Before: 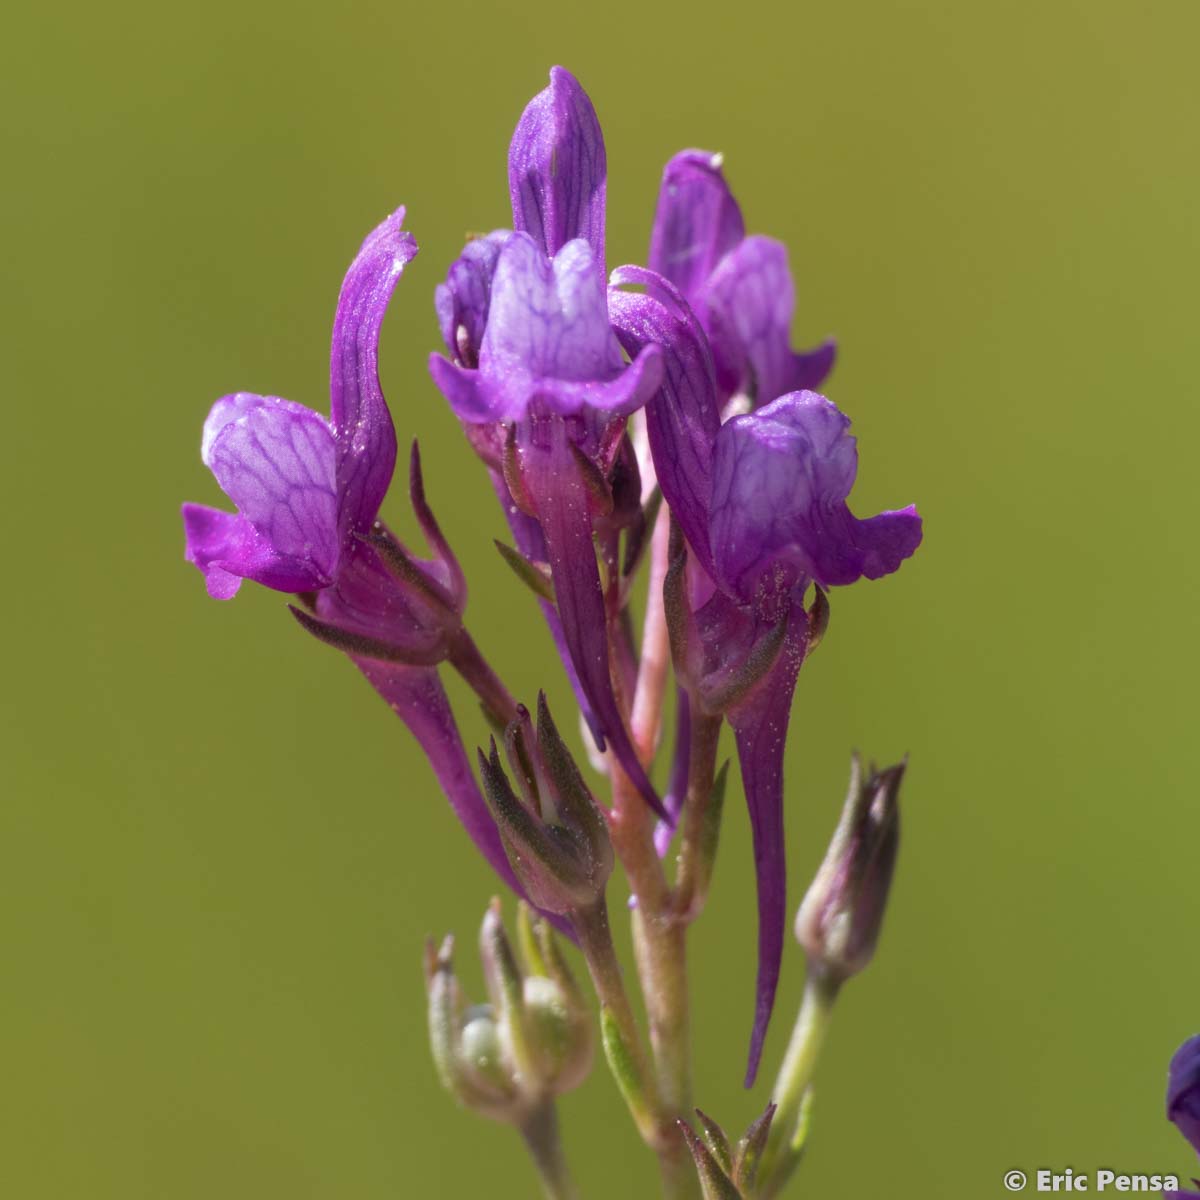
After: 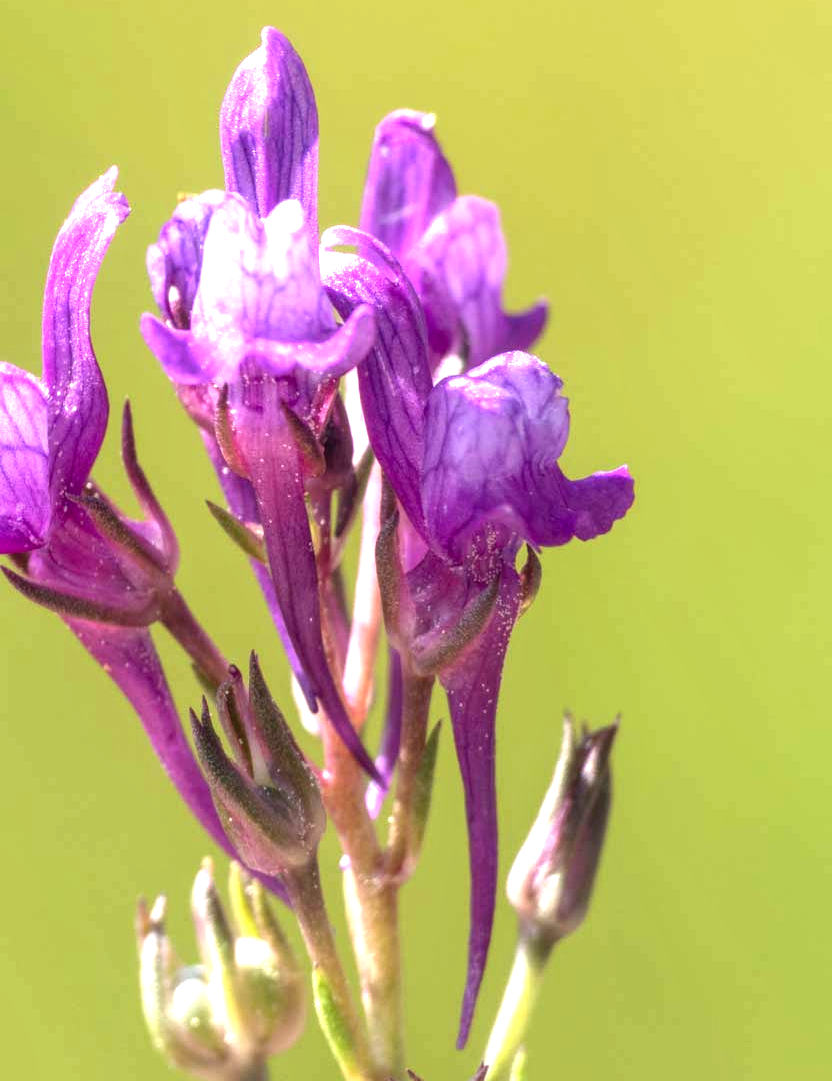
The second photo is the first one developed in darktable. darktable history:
local contrast: detail 130%
exposure: black level correction 0, exposure 1.389 EV, compensate highlight preservation false
crop and rotate: left 24.024%, top 3.288%, right 6.606%, bottom 6.617%
